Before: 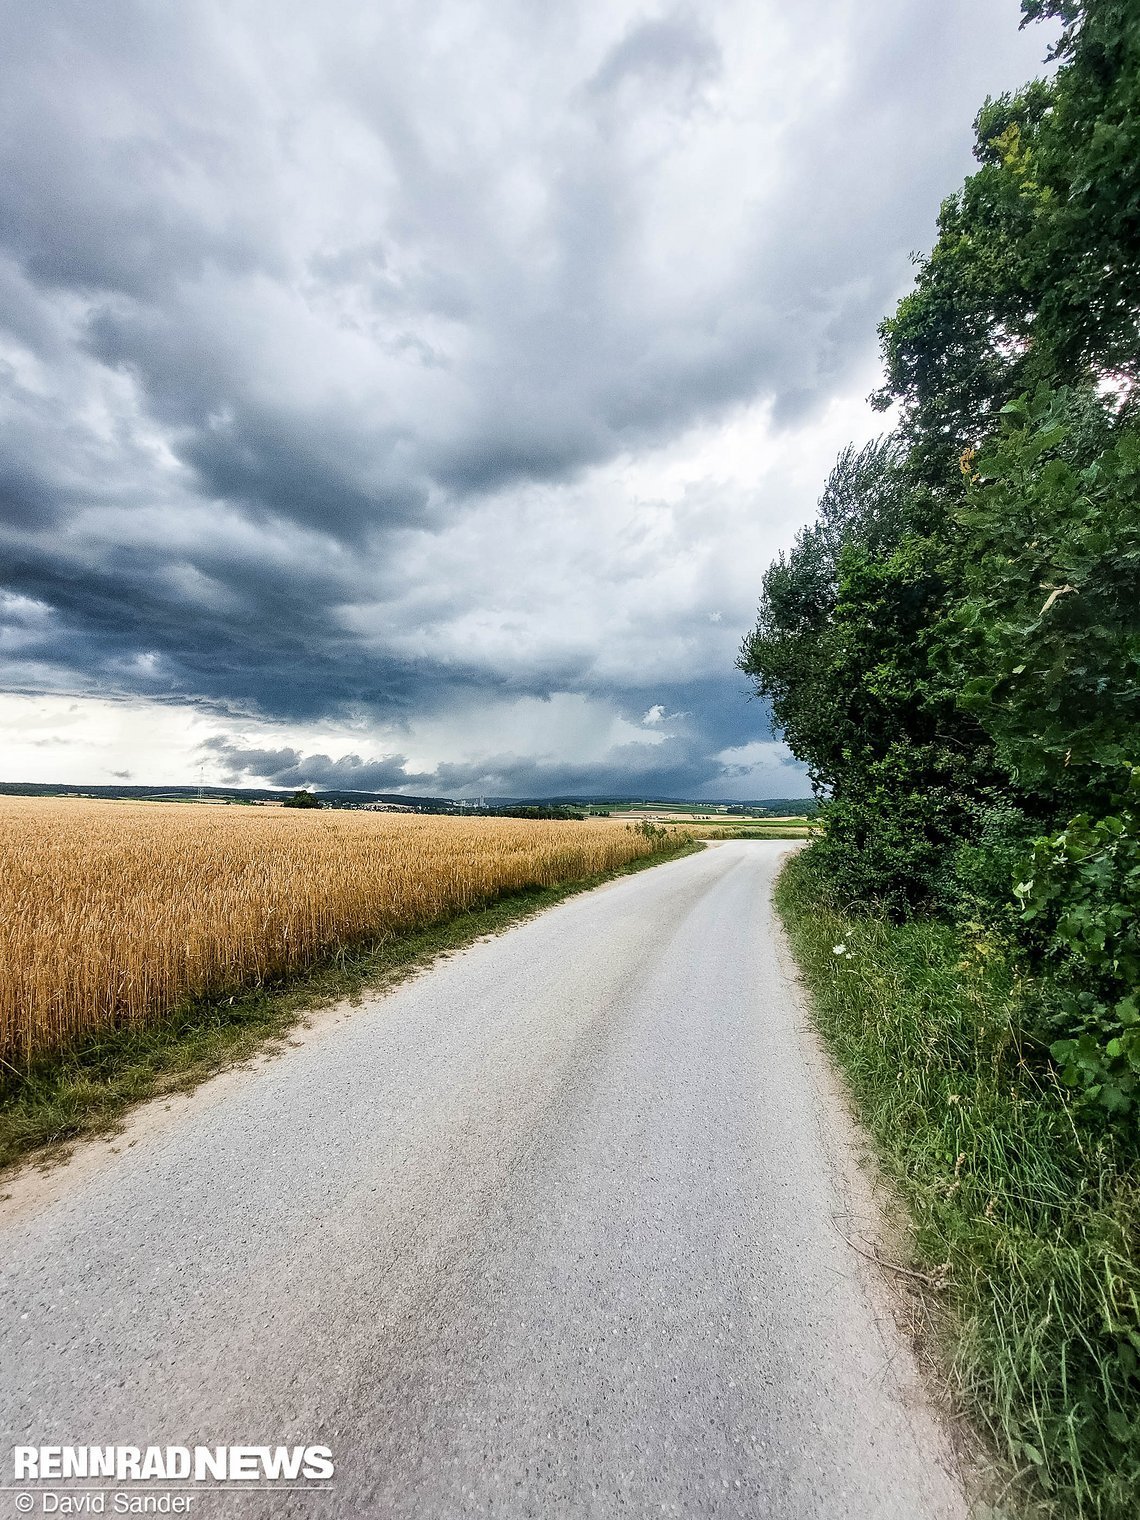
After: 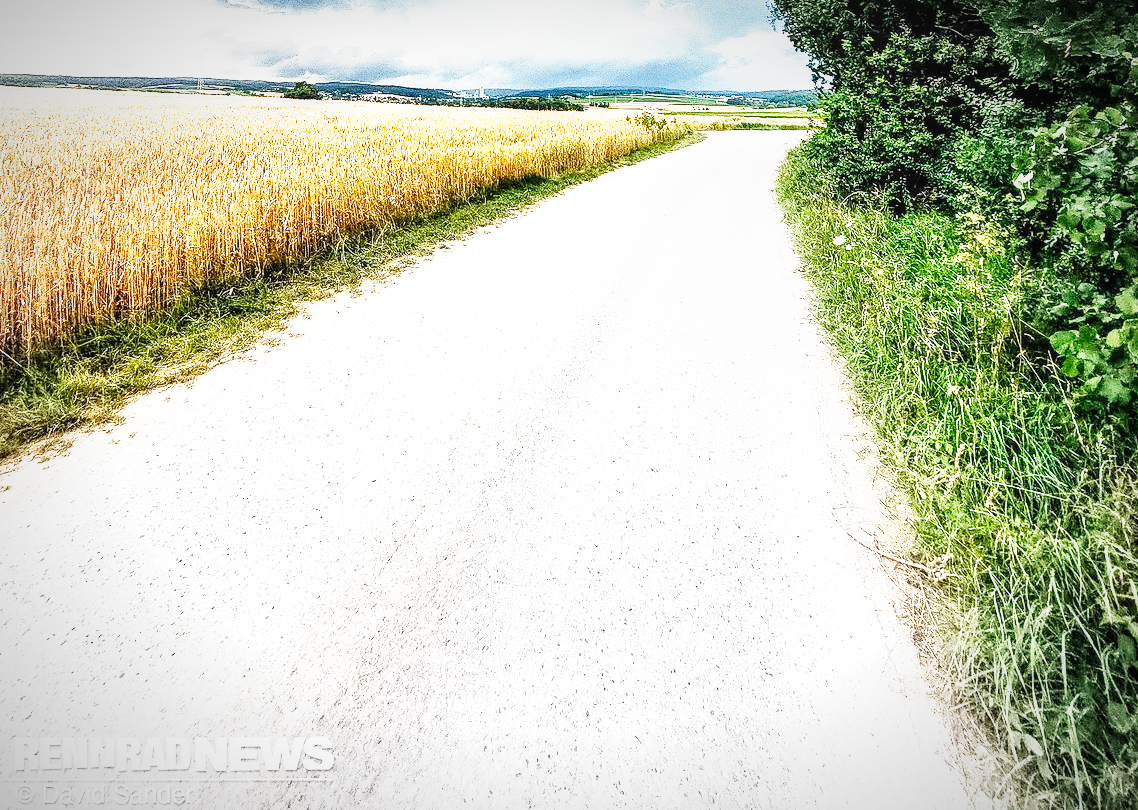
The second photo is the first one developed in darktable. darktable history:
vignetting: fall-off radius 60.32%, automatic ratio true
crop and rotate: top 46.695%, right 0.123%
exposure: exposure 1 EV, compensate exposure bias true, compensate highlight preservation false
local contrast: on, module defaults
base curve: curves: ch0 [(0, 0) (0.007, 0.004) (0.027, 0.03) (0.046, 0.07) (0.207, 0.54) (0.442, 0.872) (0.673, 0.972) (1, 1)], preserve colors none
